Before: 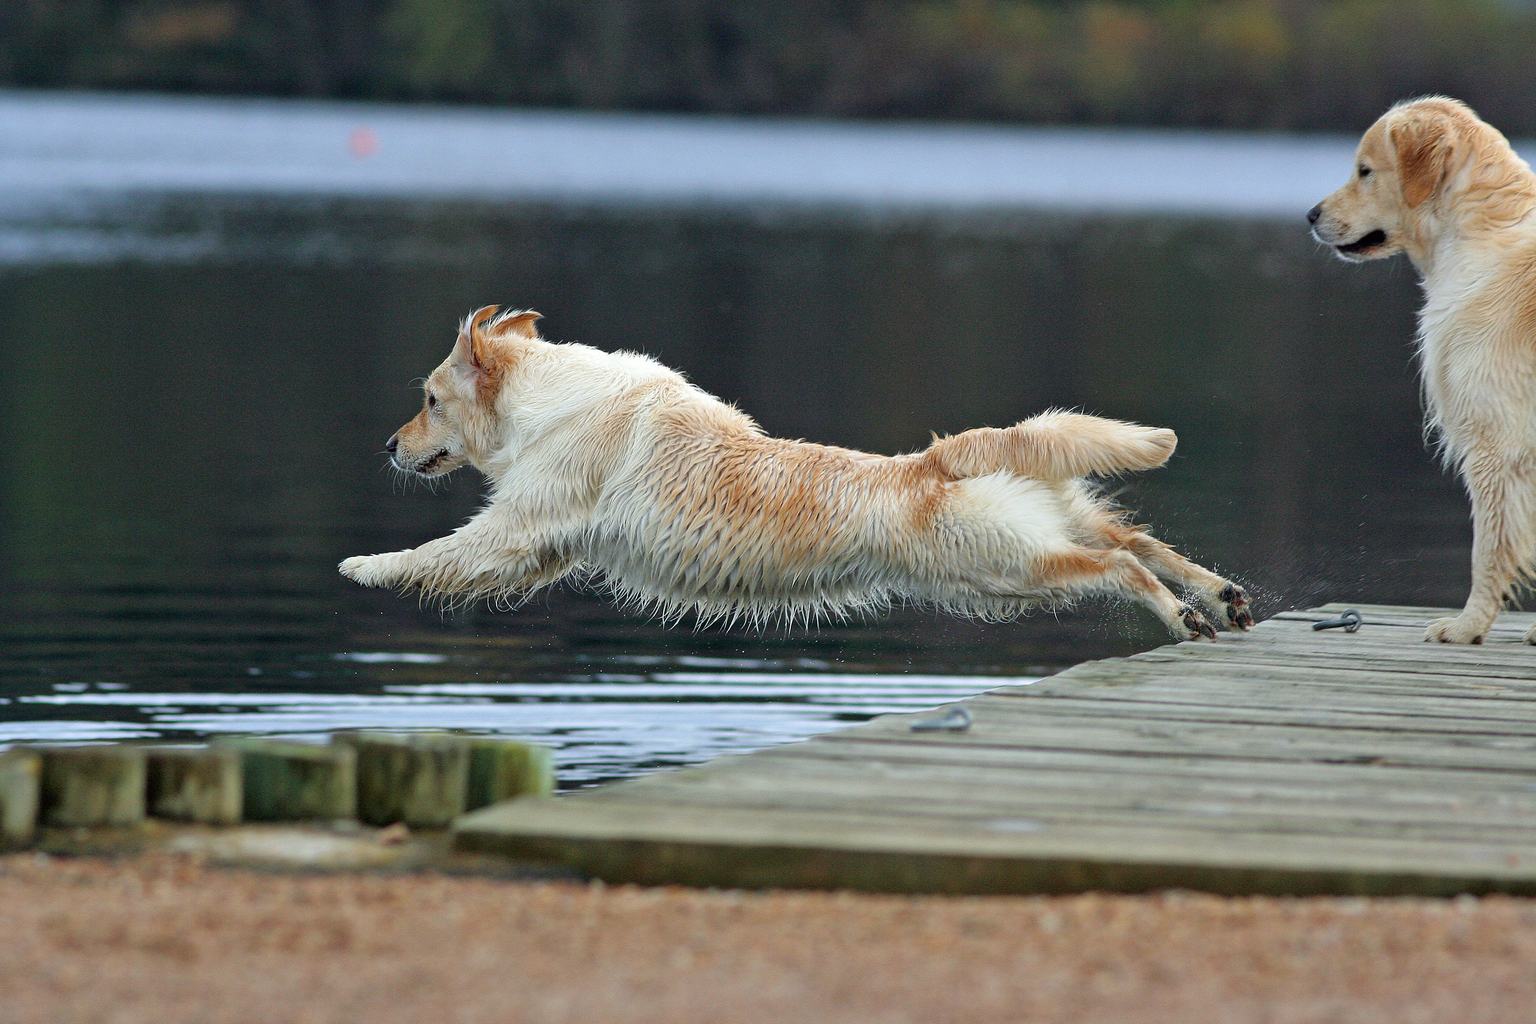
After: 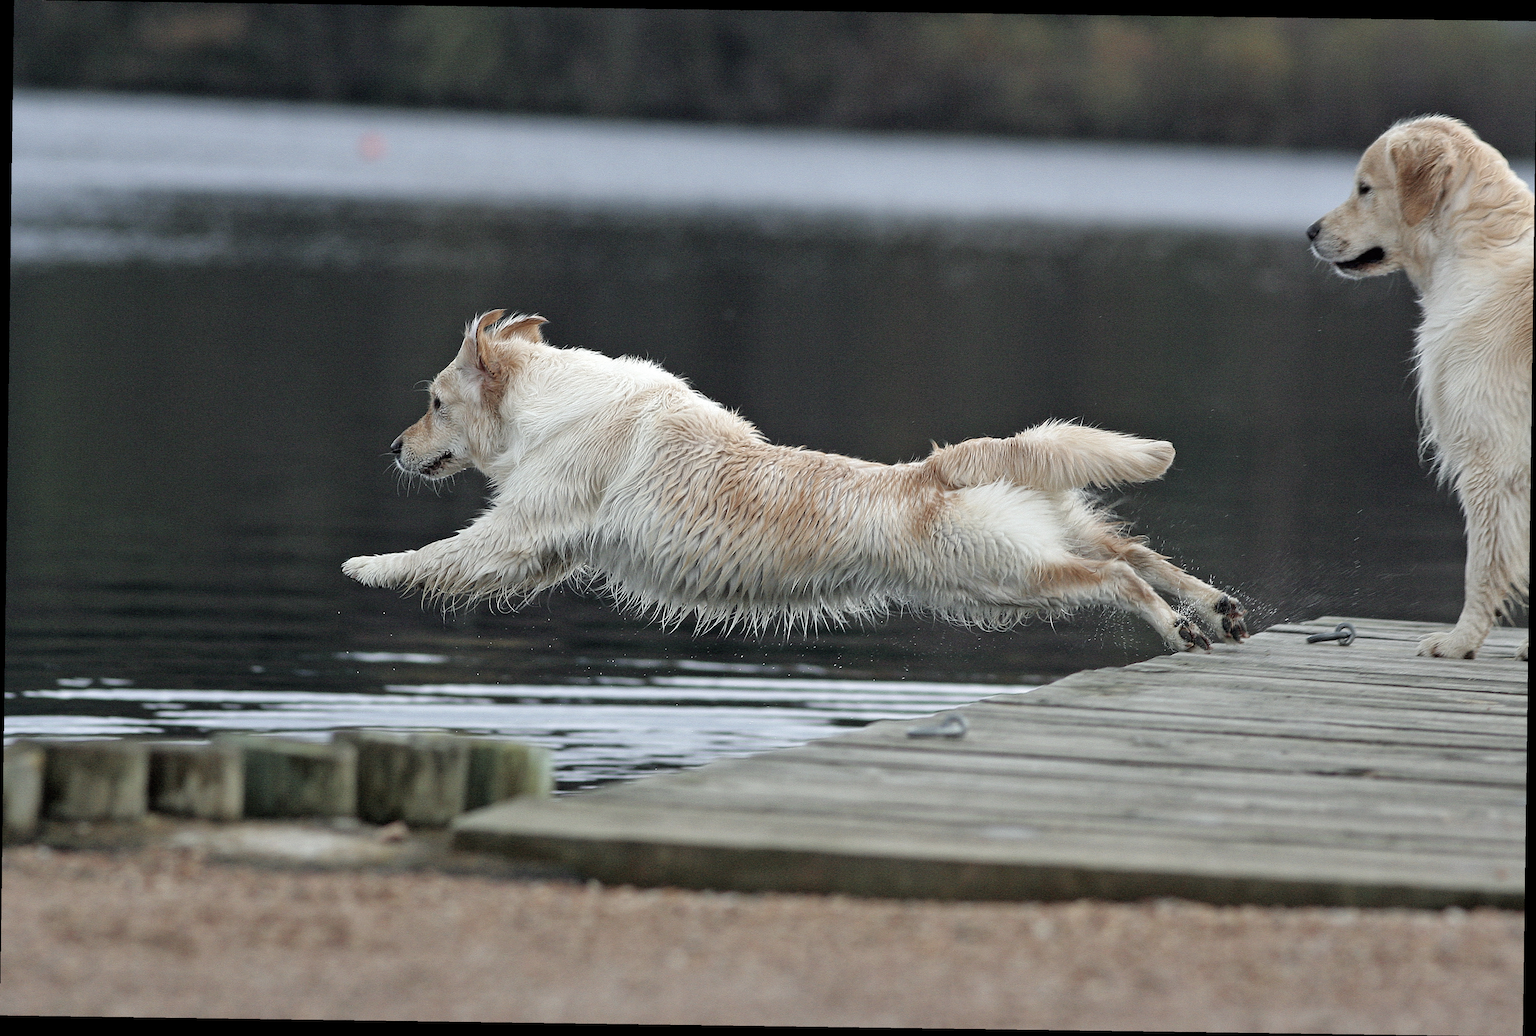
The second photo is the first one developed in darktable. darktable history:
color zones: curves: ch1 [(0, 0.292) (0.001, 0.292) (0.2, 0.264) (0.4, 0.248) (0.6, 0.248) (0.8, 0.264) (0.999, 0.292) (1, 0.292)]
rotate and perspective: rotation 0.8°, automatic cropping off
